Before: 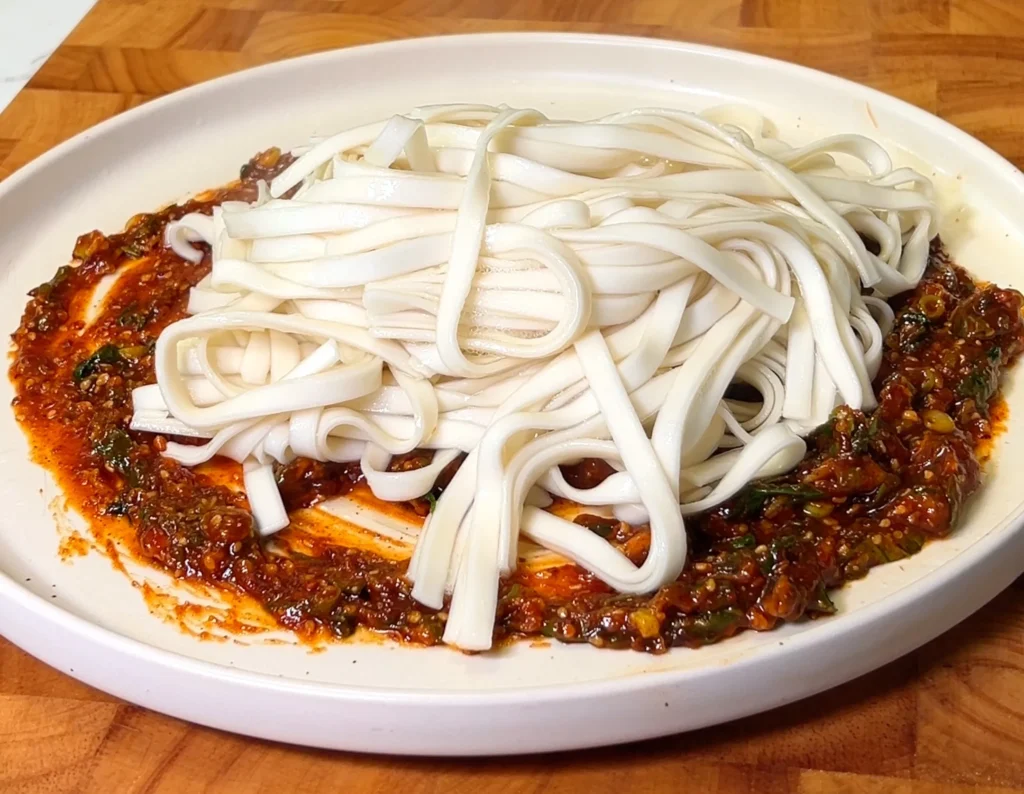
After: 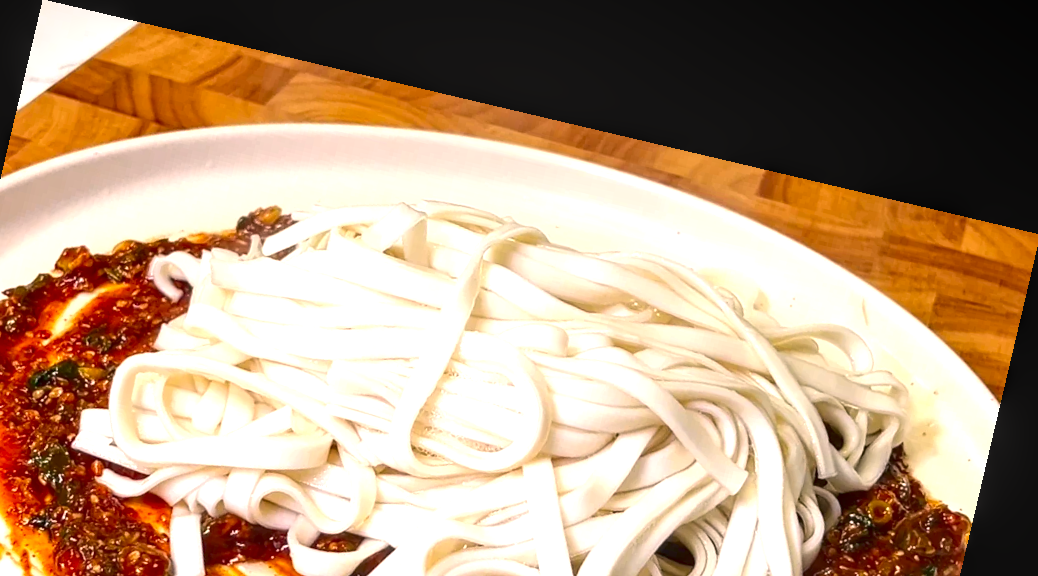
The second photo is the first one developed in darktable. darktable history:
crop and rotate: left 11.812%, bottom 42.776%
exposure: exposure 0.574 EV, compensate highlight preservation false
color correction: highlights a* 7.34, highlights b* 4.37
contrast brightness saturation: contrast 0.13, brightness -0.24, saturation 0.14
local contrast: on, module defaults
rotate and perspective: rotation 13.27°, automatic cropping off
